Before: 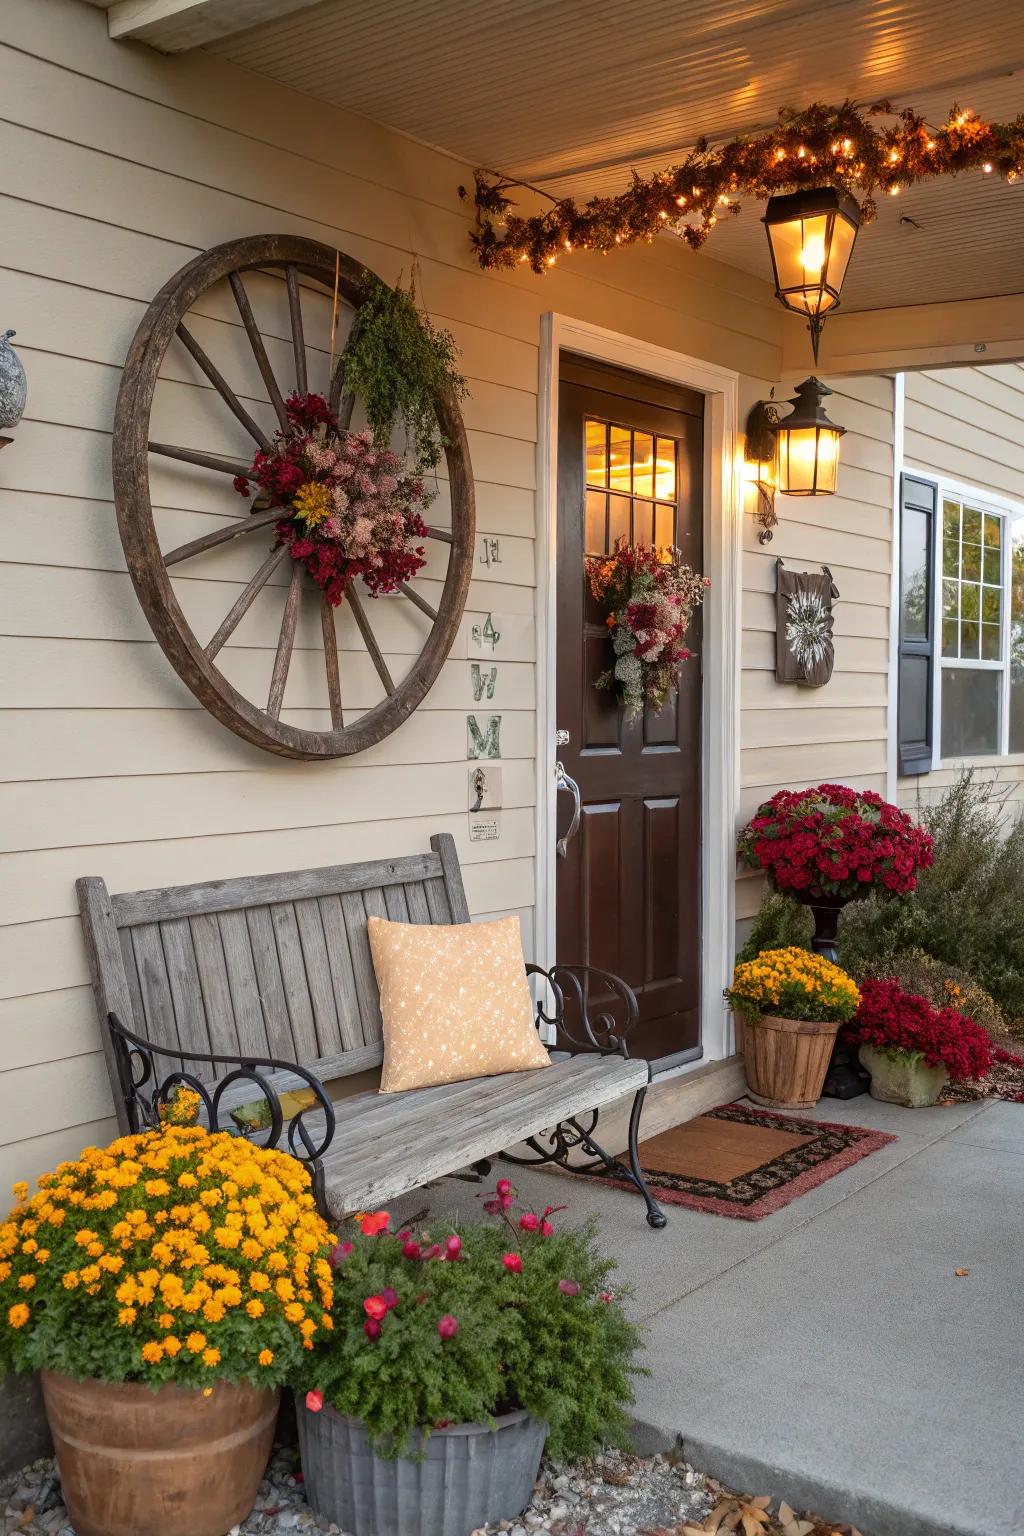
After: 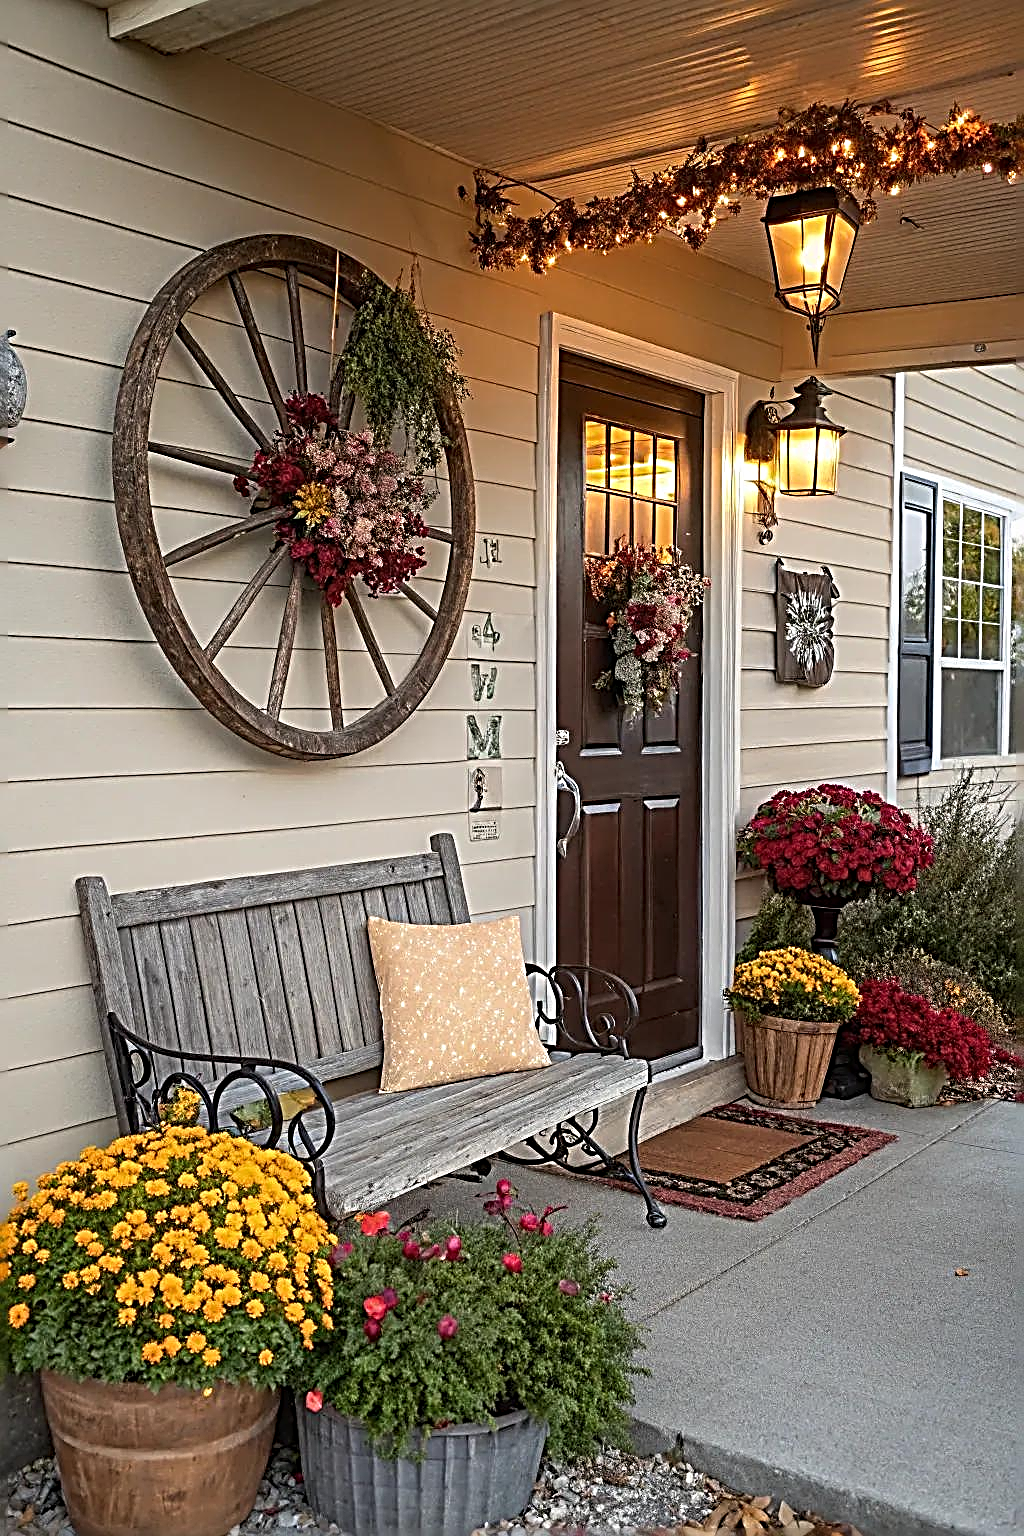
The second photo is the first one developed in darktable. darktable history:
sharpen: radius 3.157, amount 1.727
